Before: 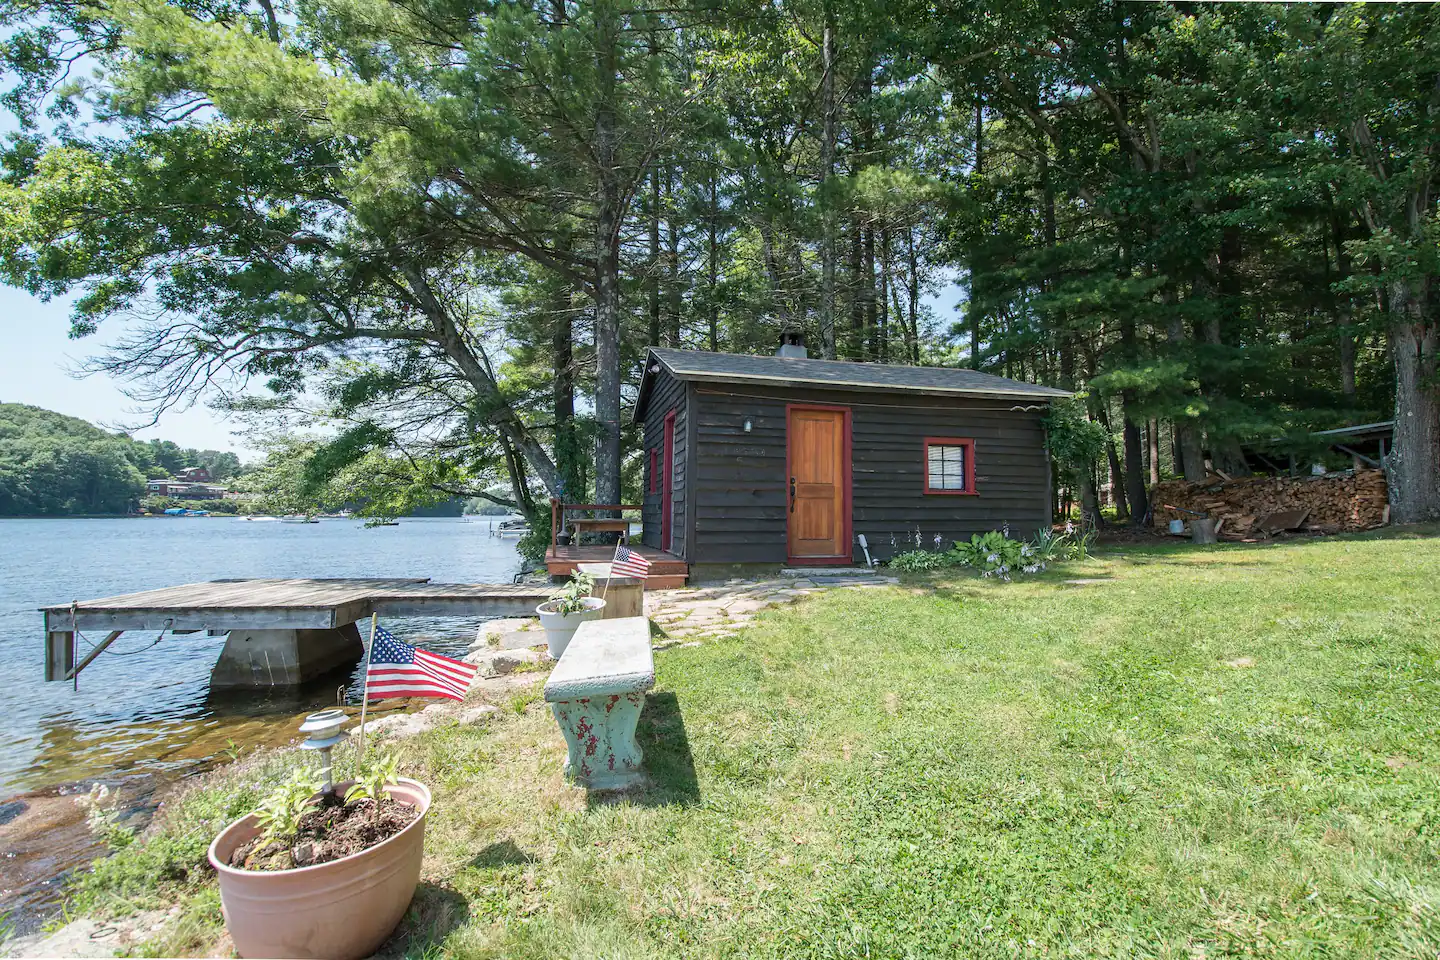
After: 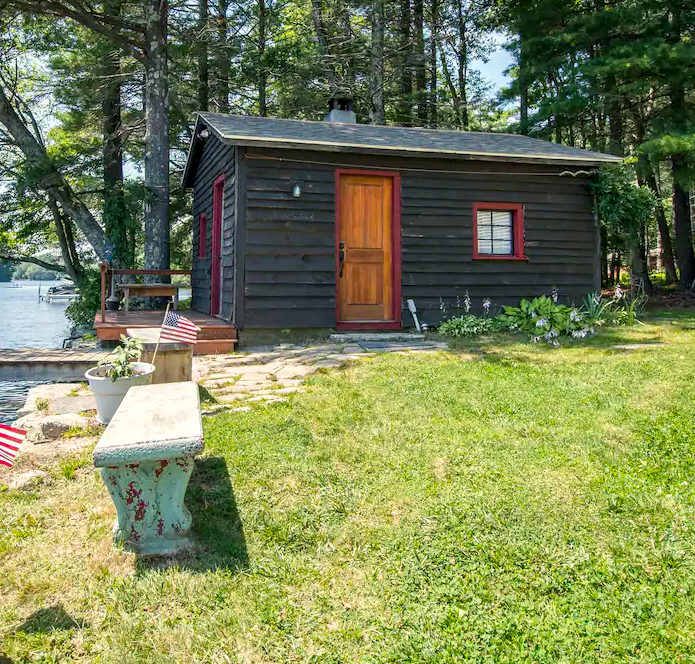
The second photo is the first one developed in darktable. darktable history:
crop: left 31.361%, top 24.49%, right 20.344%, bottom 6.334%
local contrast: highlights 86%, shadows 78%
color balance rgb: highlights gain › chroma 2.21%, highlights gain › hue 74.89°, perceptual saturation grading › global saturation 30.386%
color calibration: illuminant same as pipeline (D50), adaptation none (bypass), x 0.332, y 0.333, temperature 5018.28 K
